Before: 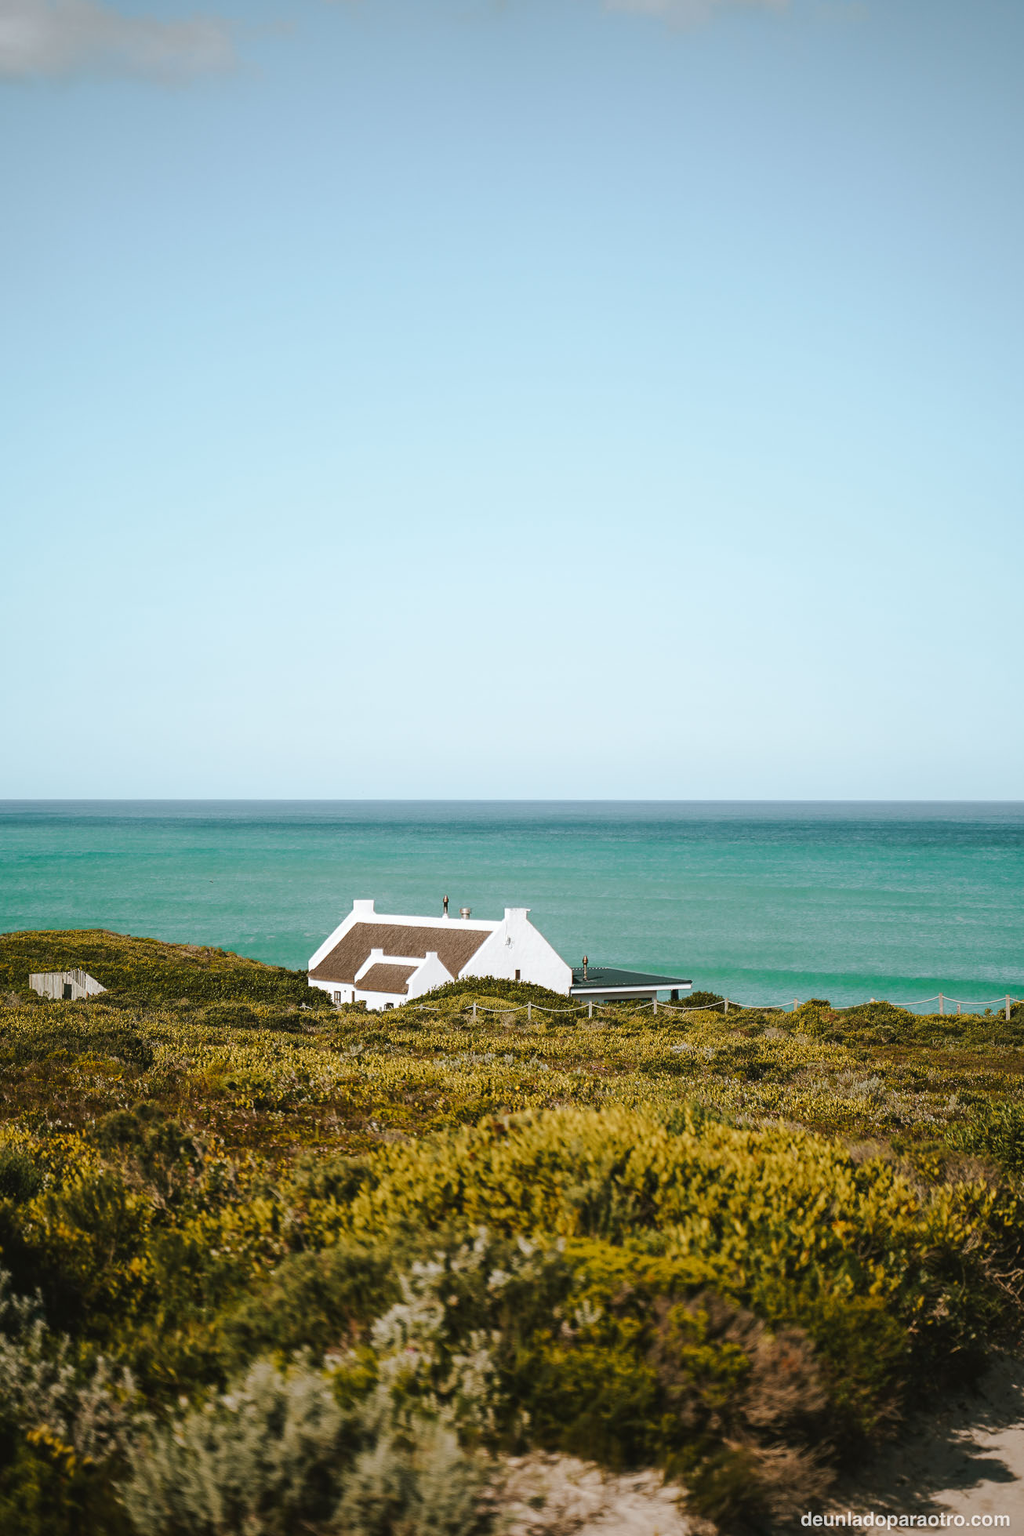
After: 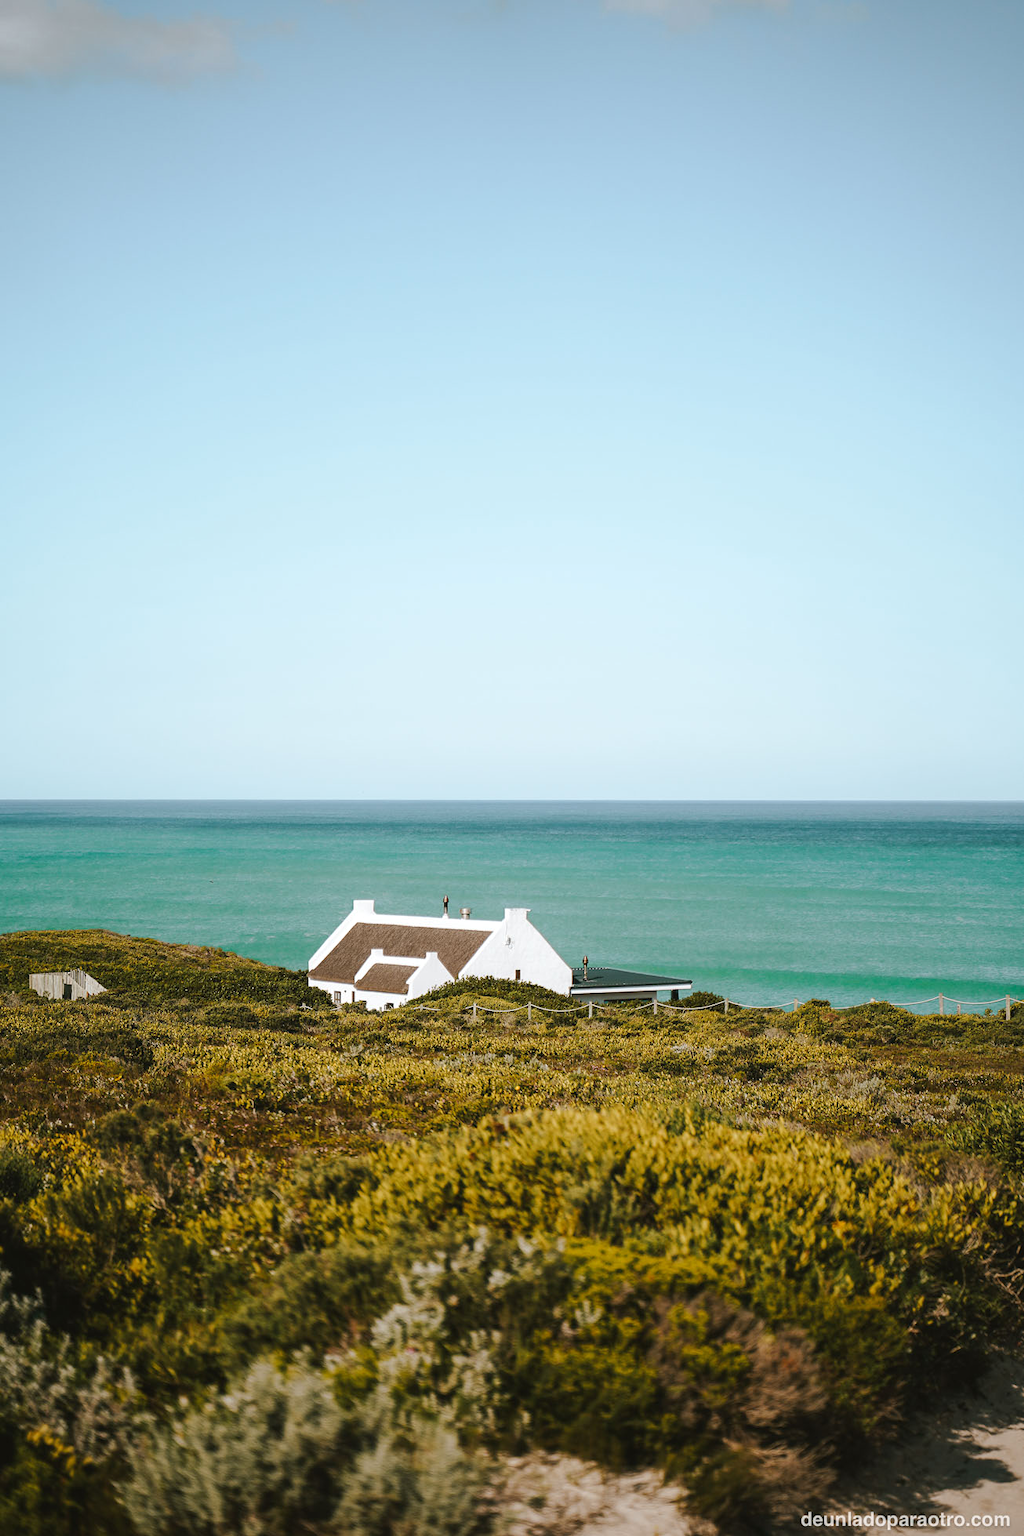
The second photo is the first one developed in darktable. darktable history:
levels: mode automatic, white 99.91%
